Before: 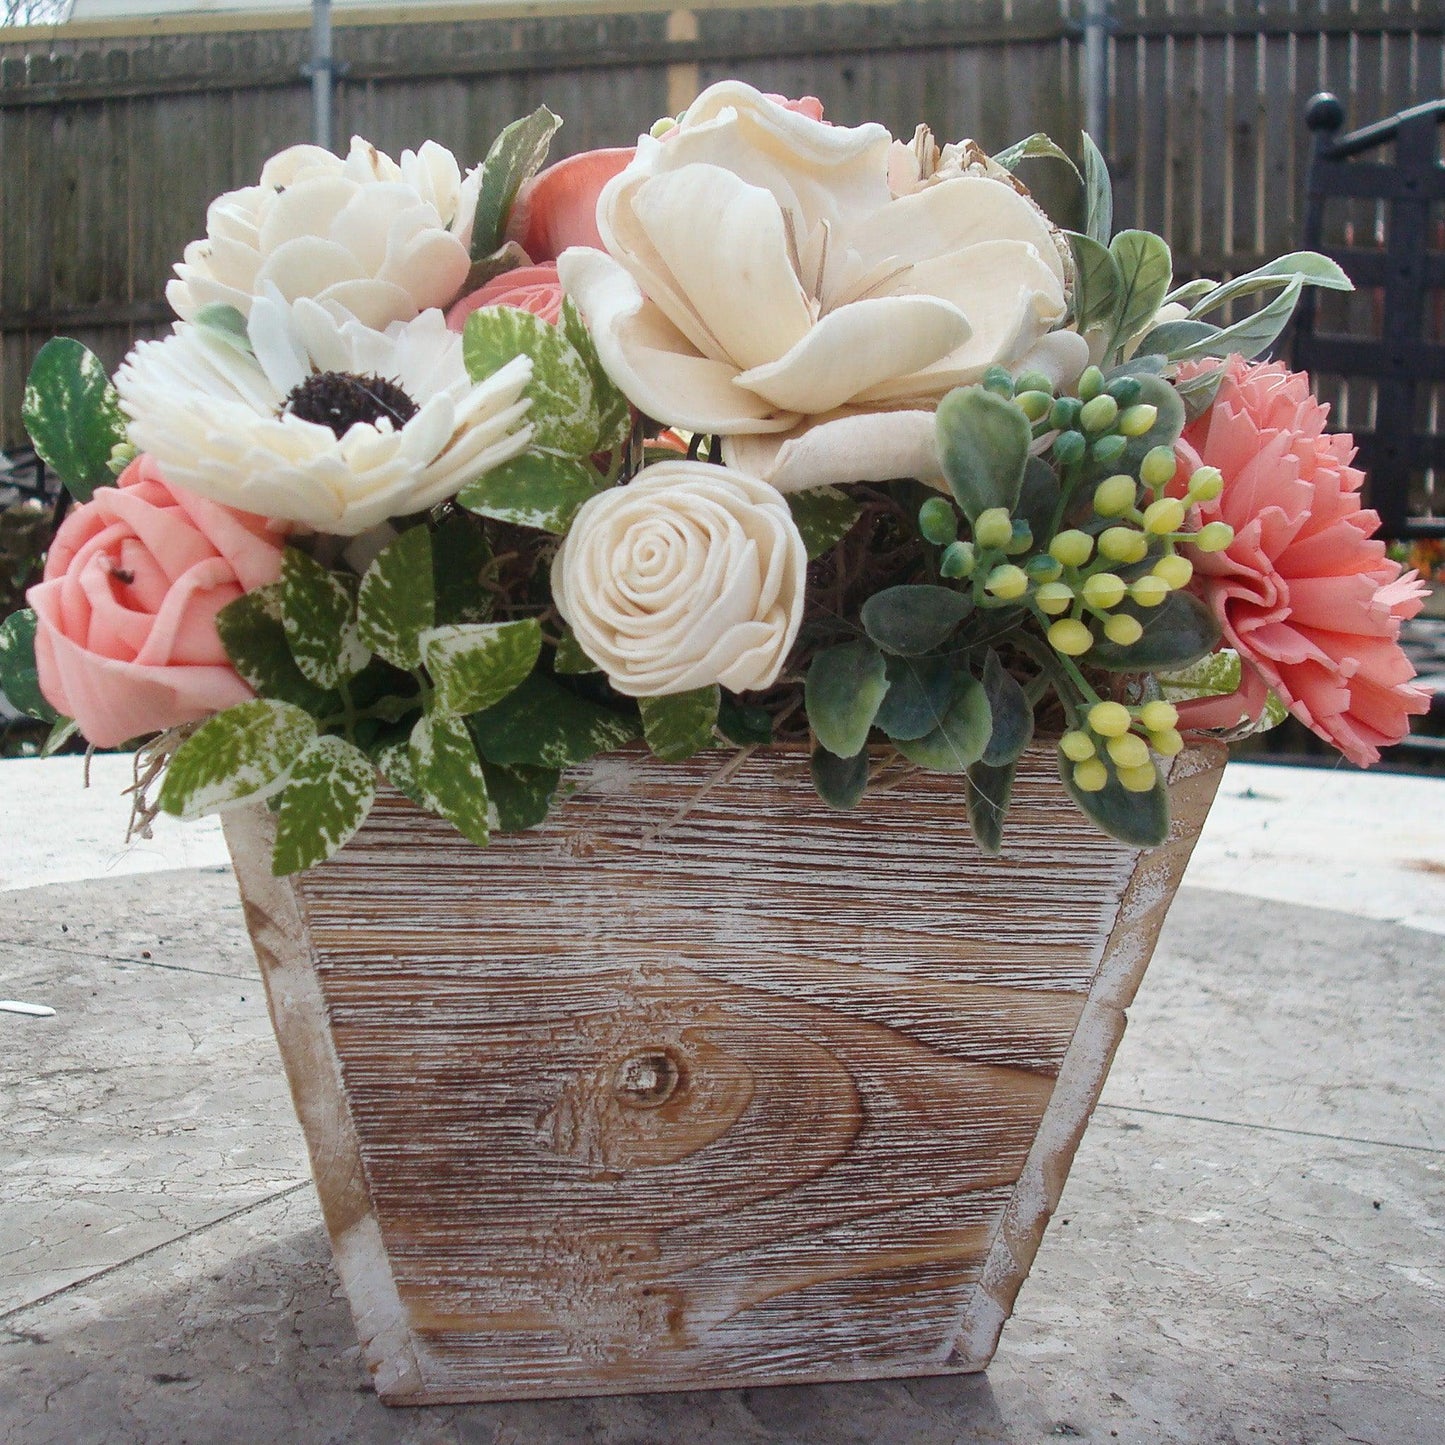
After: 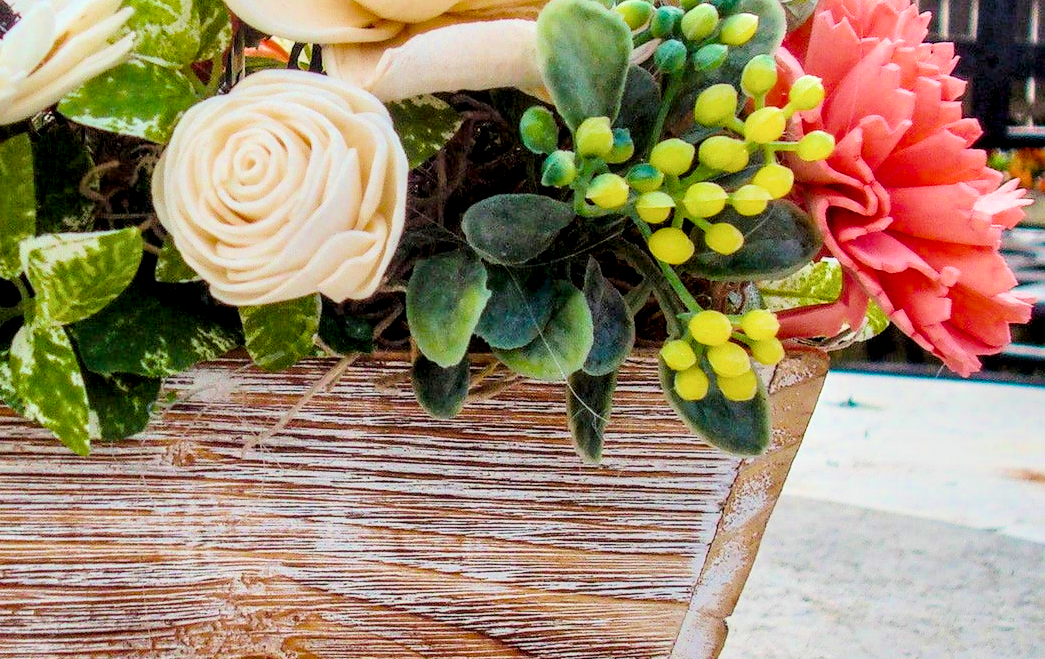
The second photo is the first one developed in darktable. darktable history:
crop and rotate: left 27.661%, top 27.121%, bottom 27.216%
filmic rgb: black relative exposure -6.13 EV, white relative exposure 6.98 EV, hardness 2.24, color science v6 (2022)
color balance rgb: linear chroma grading › global chroma 25.331%, perceptual saturation grading › global saturation 12.926%, global vibrance 41.19%
exposure: black level correction 0, exposure 1 EV, compensate highlight preservation false
tone equalizer: on, module defaults
local contrast: highlights 64%, shadows 54%, detail 169%, midtone range 0.509
